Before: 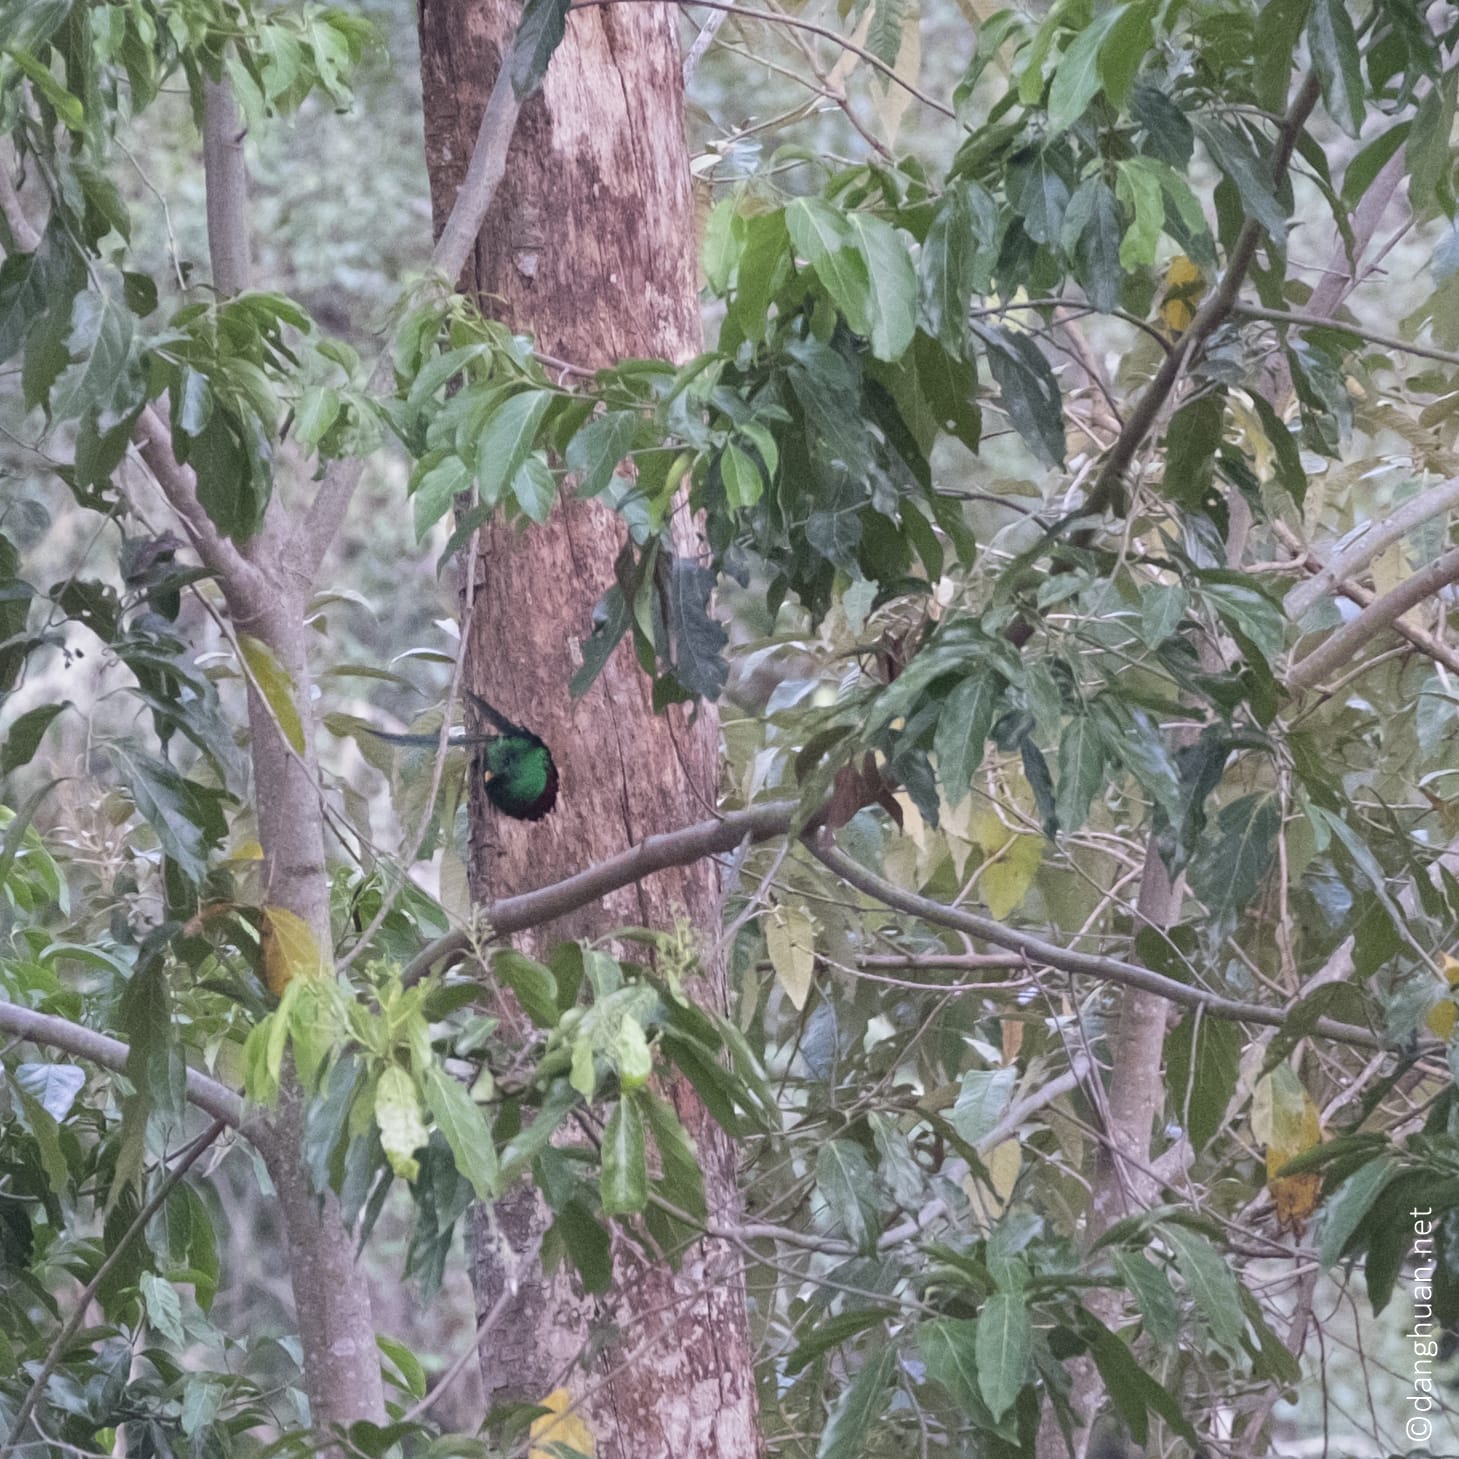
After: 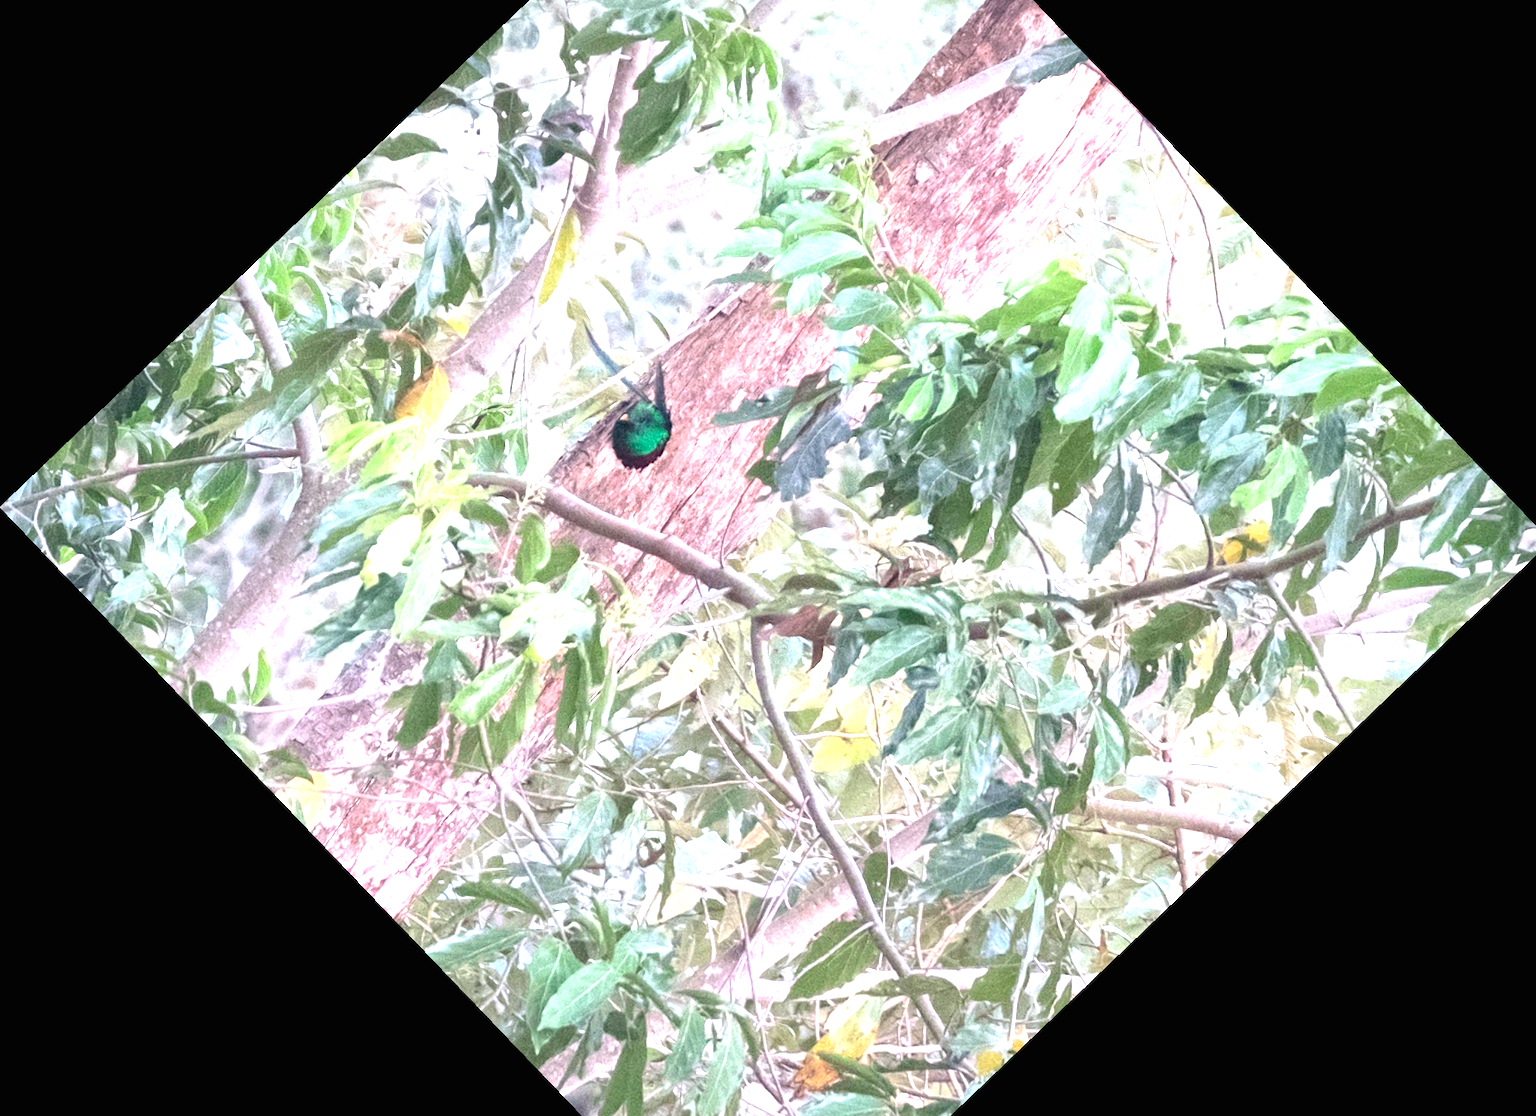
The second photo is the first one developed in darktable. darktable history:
exposure: black level correction 0, exposure 1.7 EV, compensate exposure bias true, compensate highlight preservation false
crop and rotate: angle -46.26°, top 16.234%, right 0.912%, bottom 11.704%
